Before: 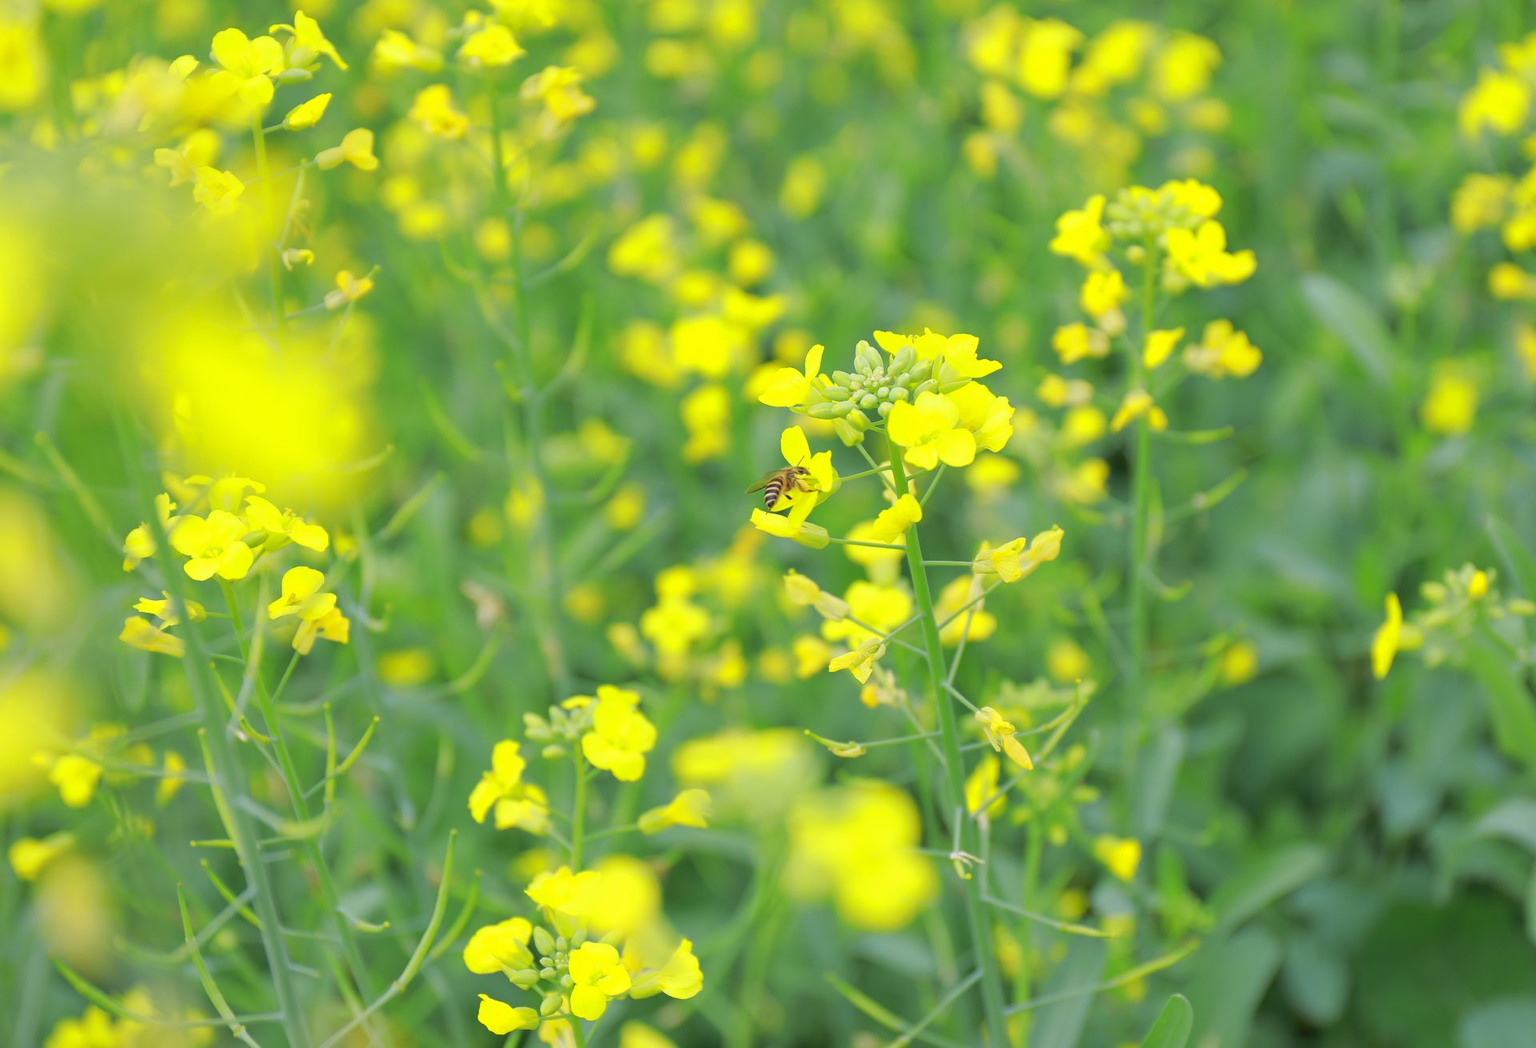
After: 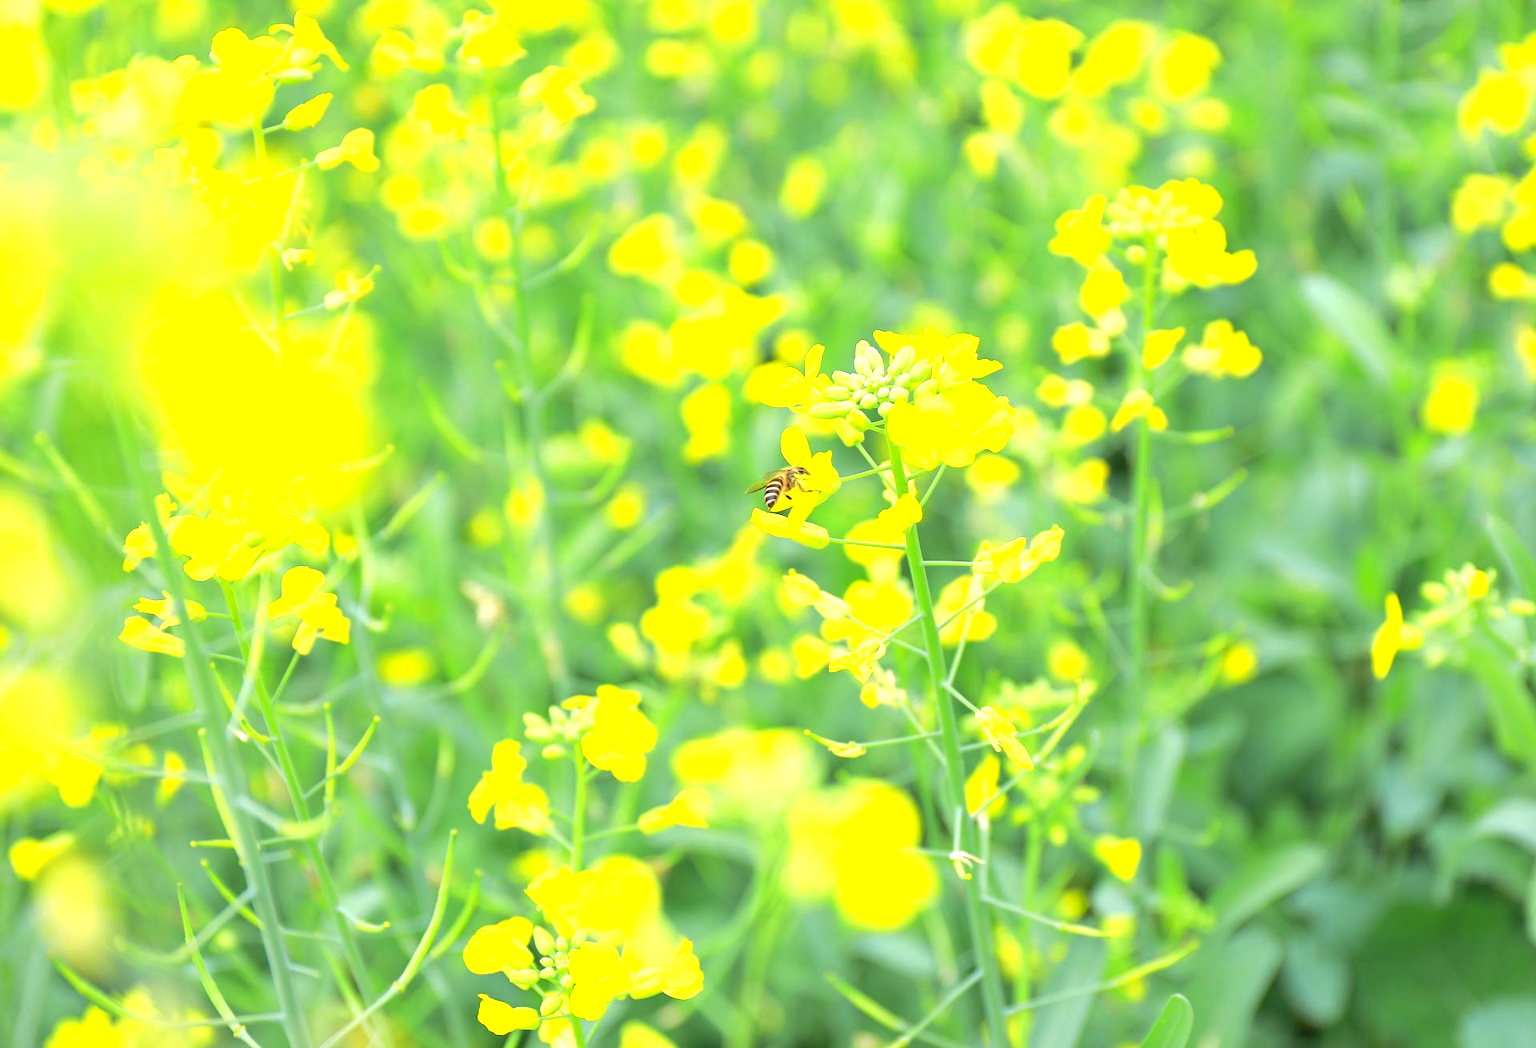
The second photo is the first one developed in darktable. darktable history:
levels: levels [0, 0.374, 0.749]
tone equalizer: on, module defaults
contrast equalizer: y [[0.5, 0.5, 0.5, 0.539, 0.64, 0.611], [0.5 ×6], [0.5 ×6], [0 ×6], [0 ×6]], mix 0.145
